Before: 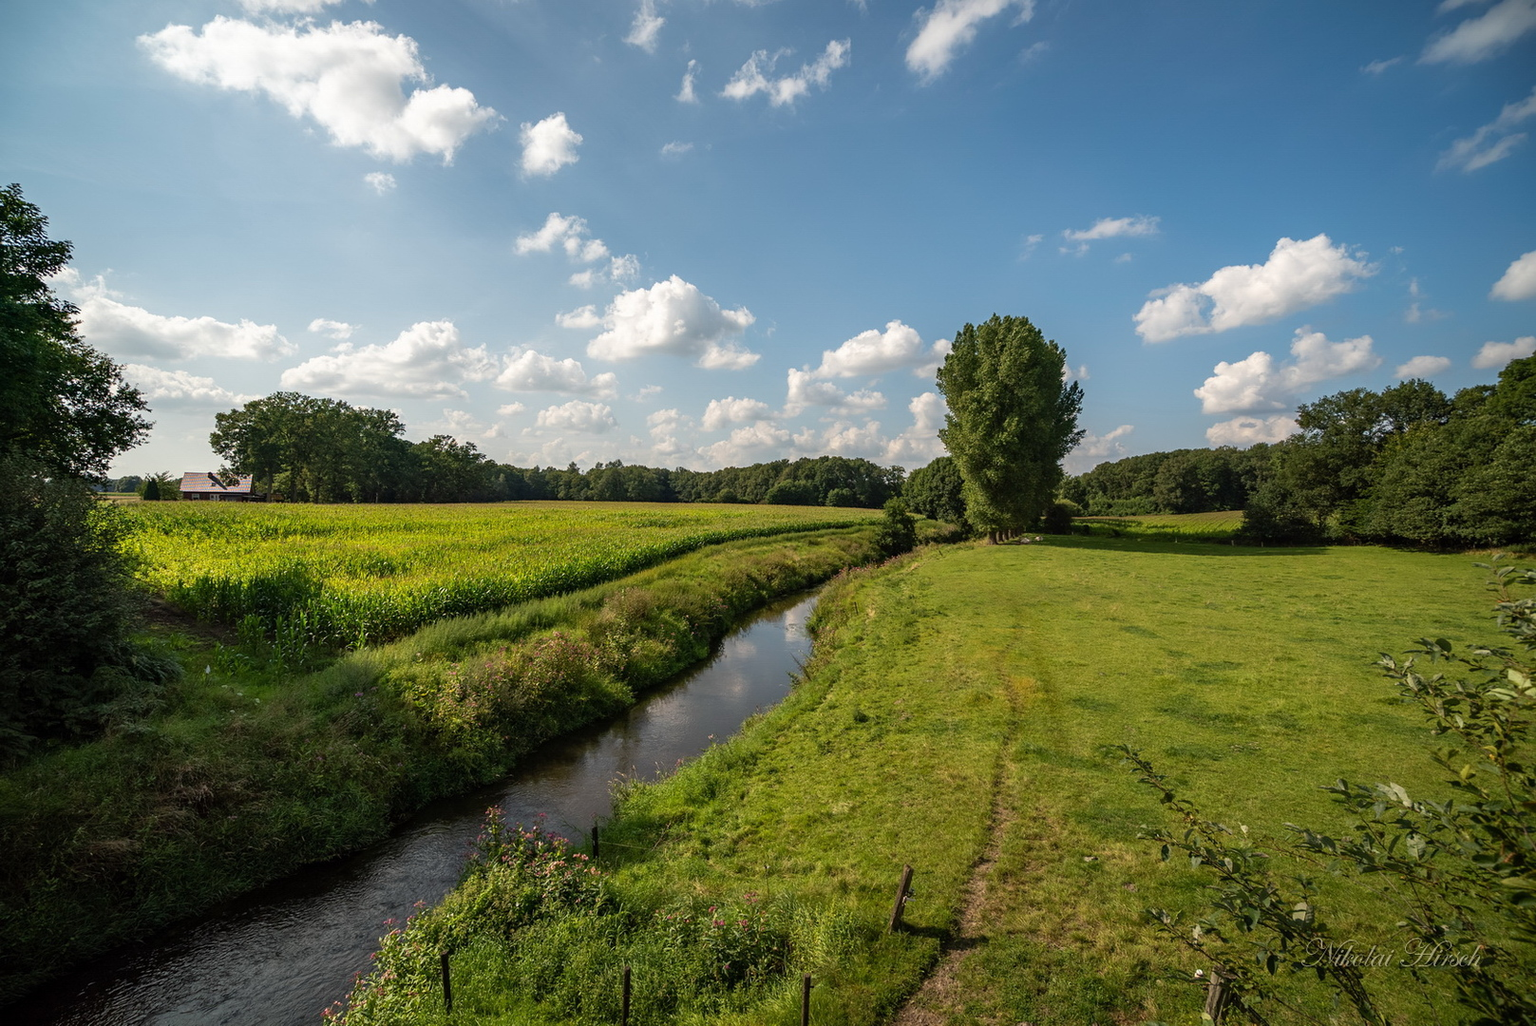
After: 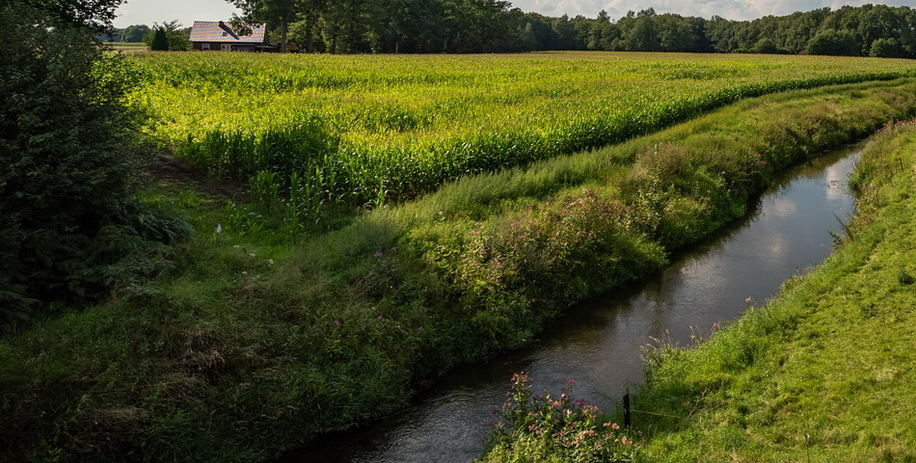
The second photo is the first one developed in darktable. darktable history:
crop: top 44.104%, right 43.341%, bottom 12.964%
